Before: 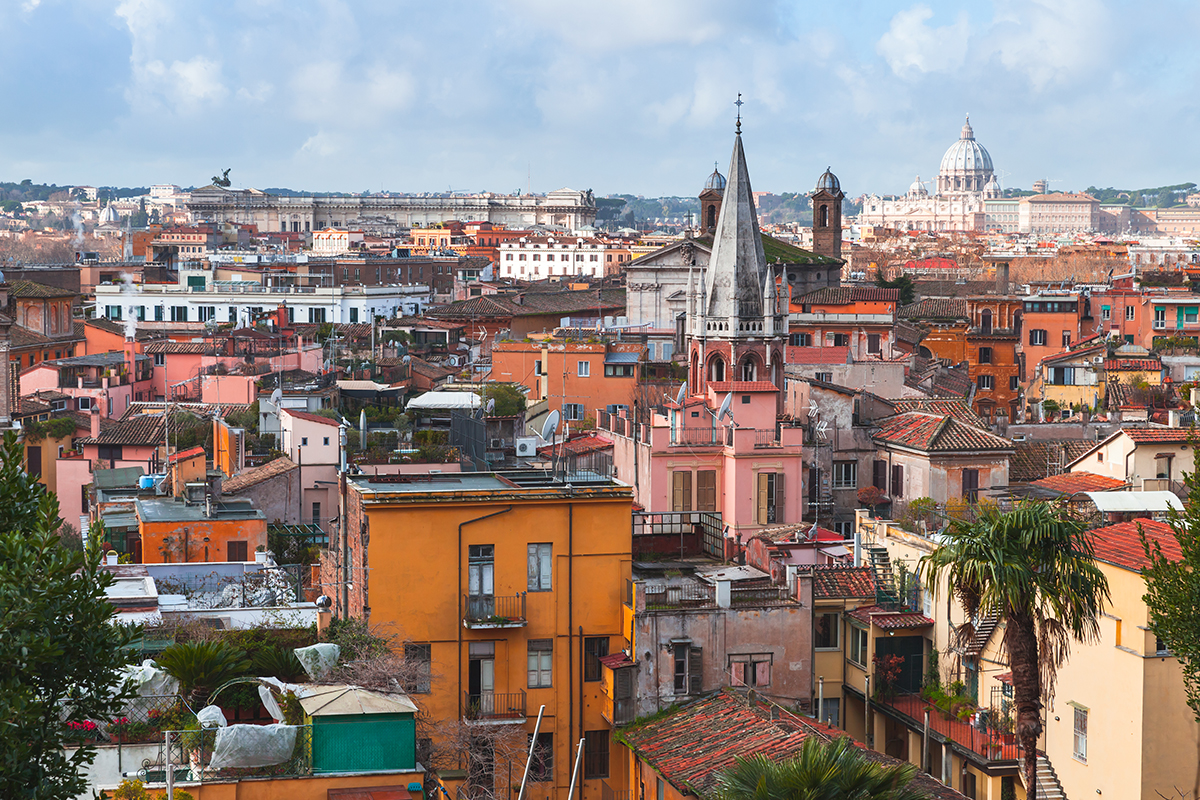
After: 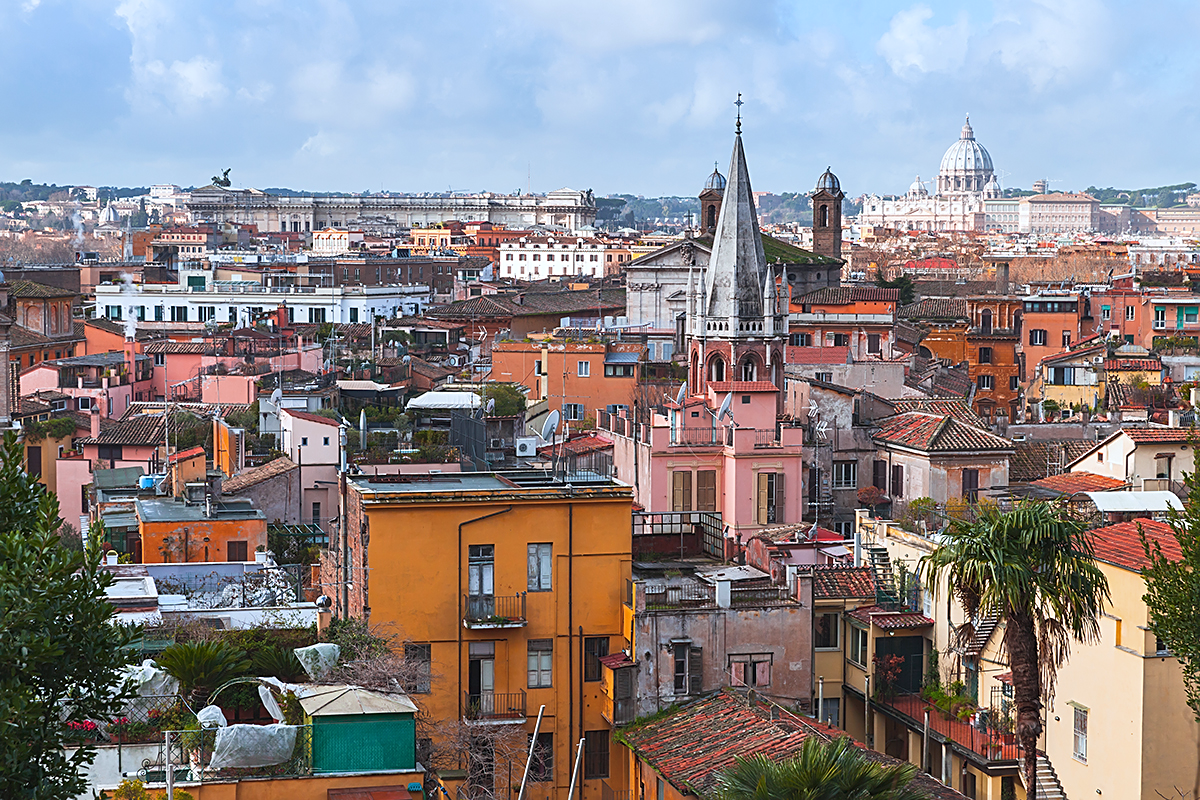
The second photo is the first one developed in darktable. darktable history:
white balance: red 0.967, blue 1.049
sharpen: on, module defaults
